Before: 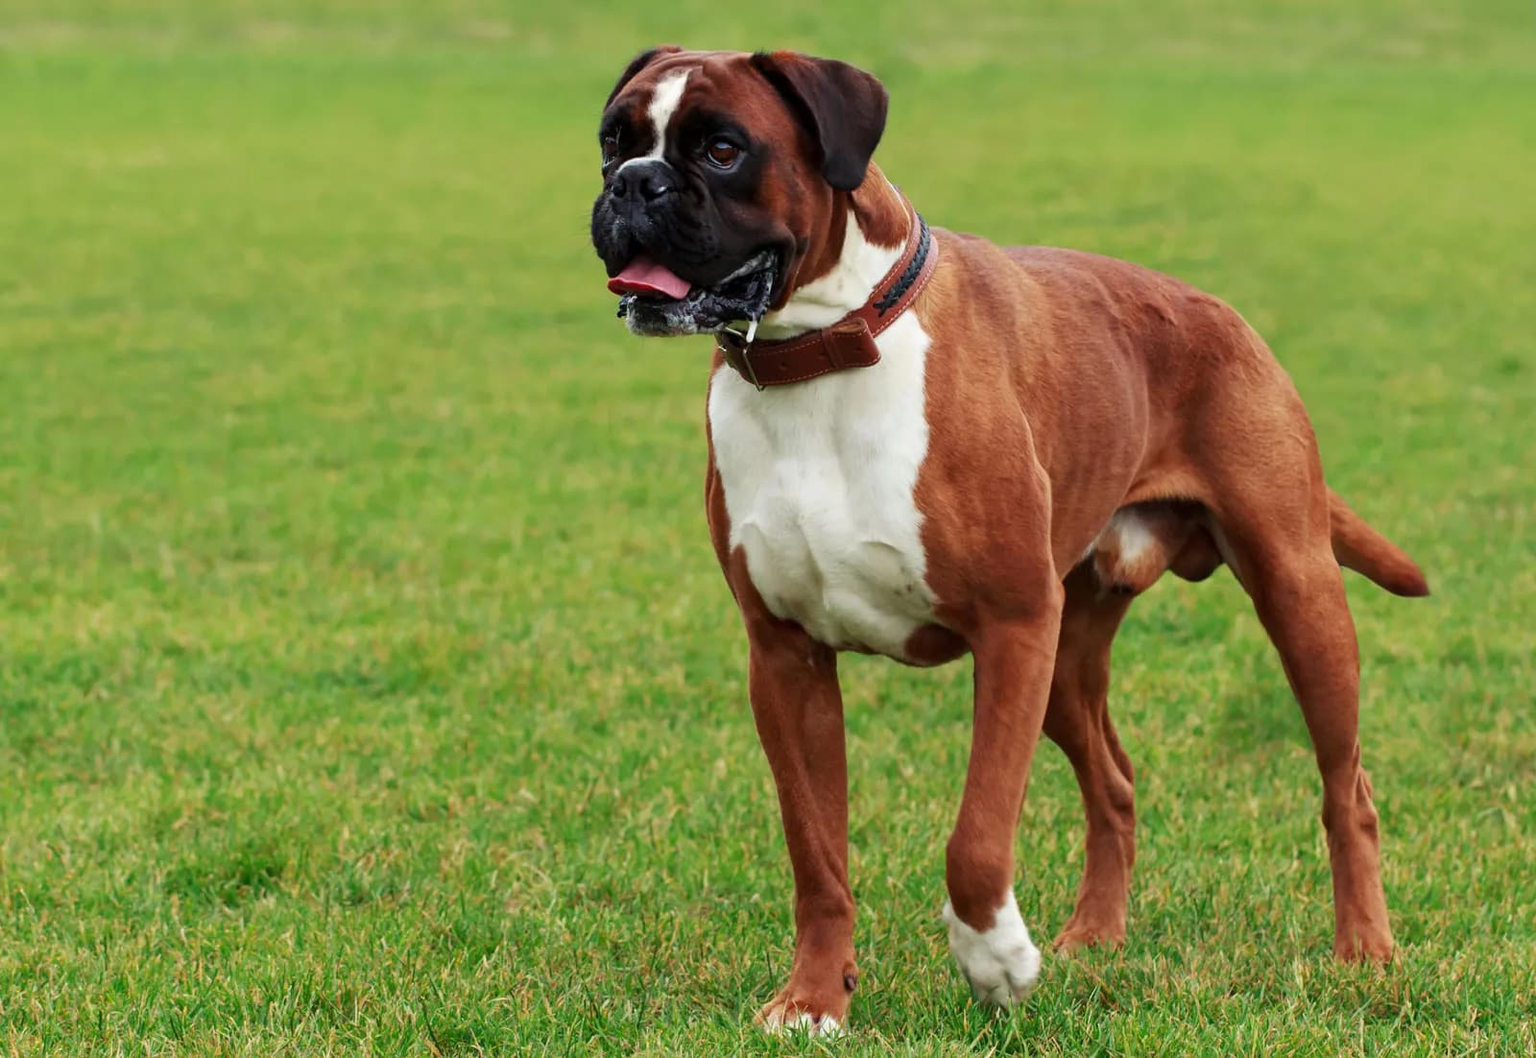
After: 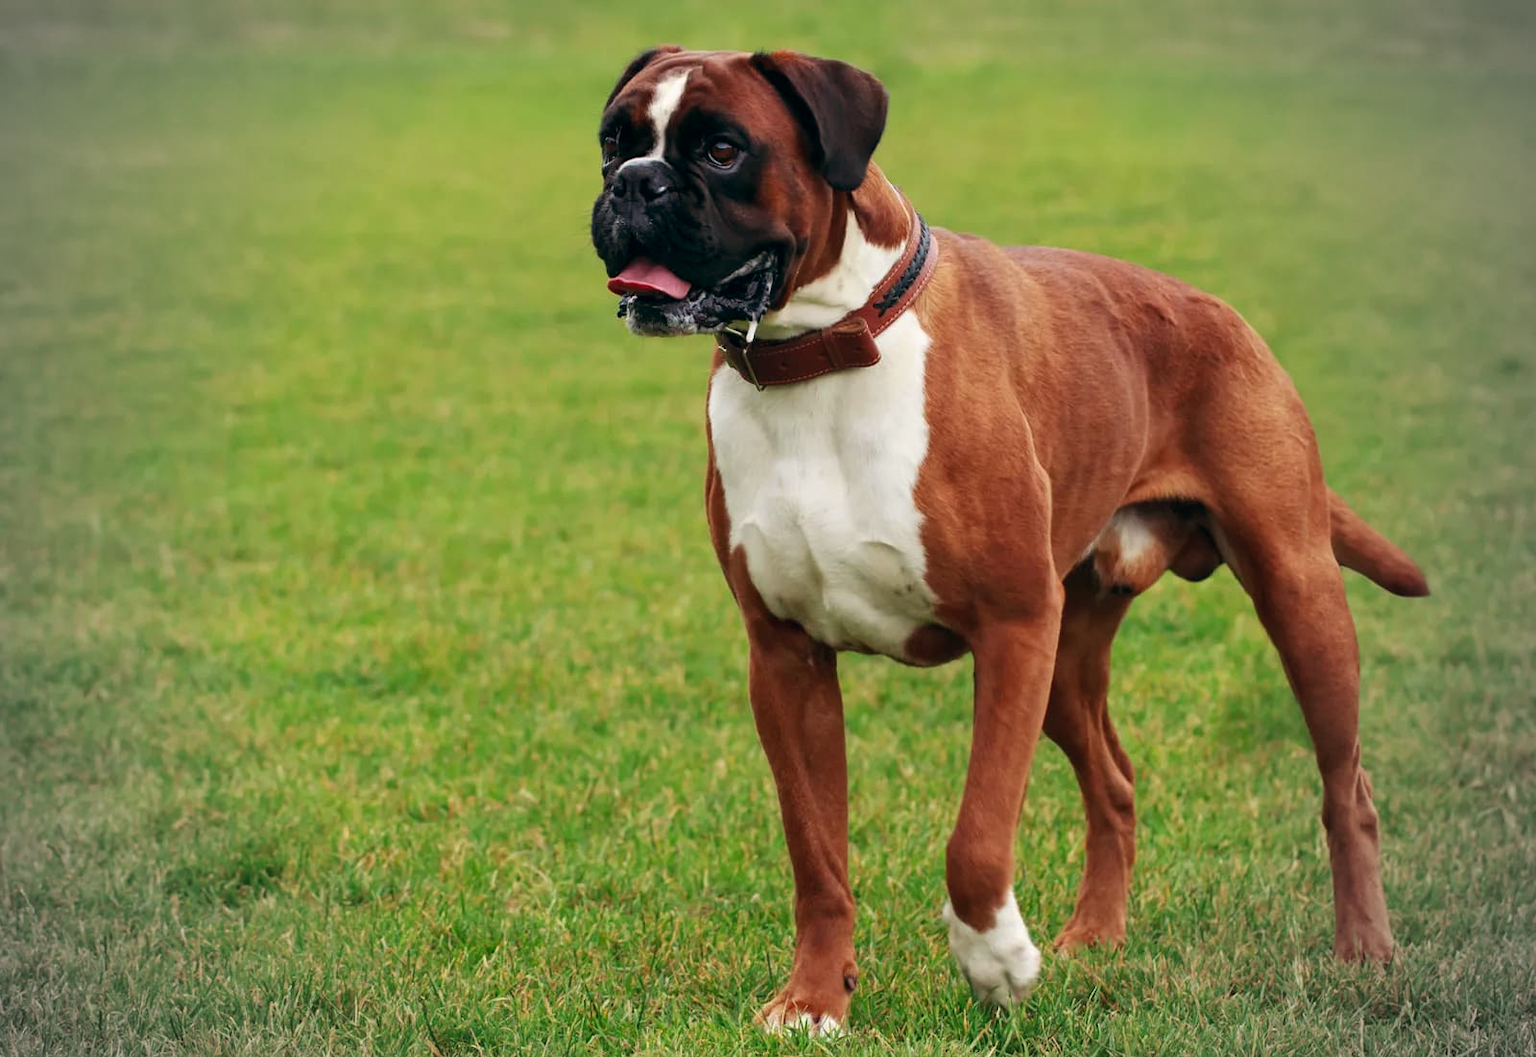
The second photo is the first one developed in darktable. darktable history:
white balance: red 1, blue 1
color balance: lift [1, 0.998, 1.001, 1.002], gamma [1, 1.02, 1, 0.98], gain [1, 1.02, 1.003, 0.98]
vignetting: fall-off start 67.15%, brightness -0.442, saturation -0.691, width/height ratio 1.011, unbound false
